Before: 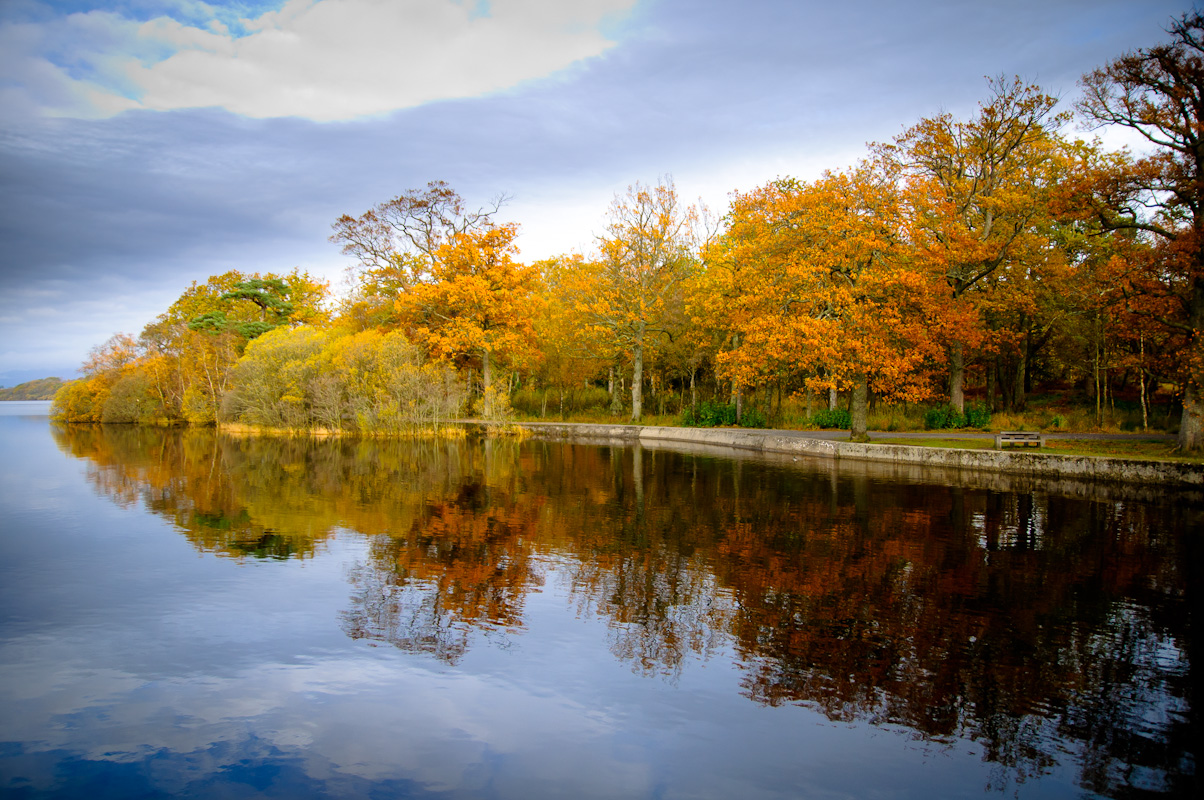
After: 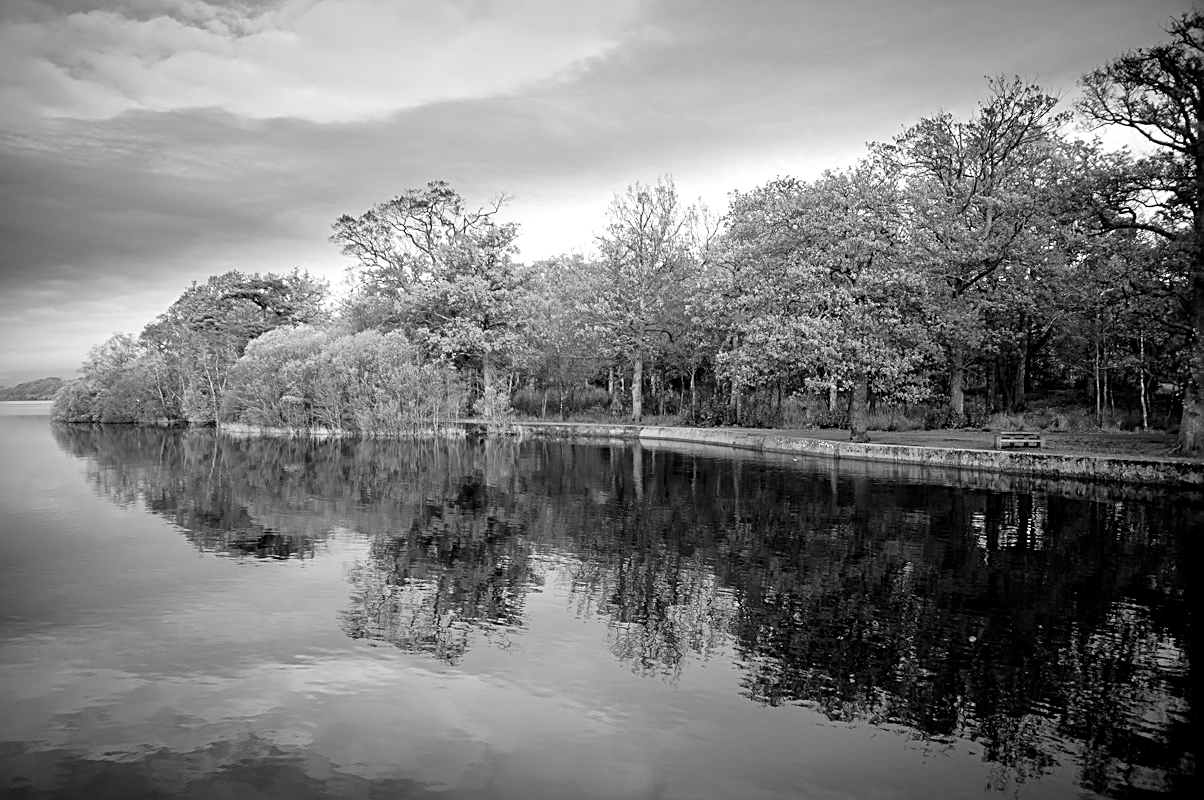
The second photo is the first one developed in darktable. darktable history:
sharpen: radius 2.531, amount 0.628
monochrome: size 3.1
local contrast: mode bilateral grid, contrast 20, coarseness 50, detail 120%, midtone range 0.2
